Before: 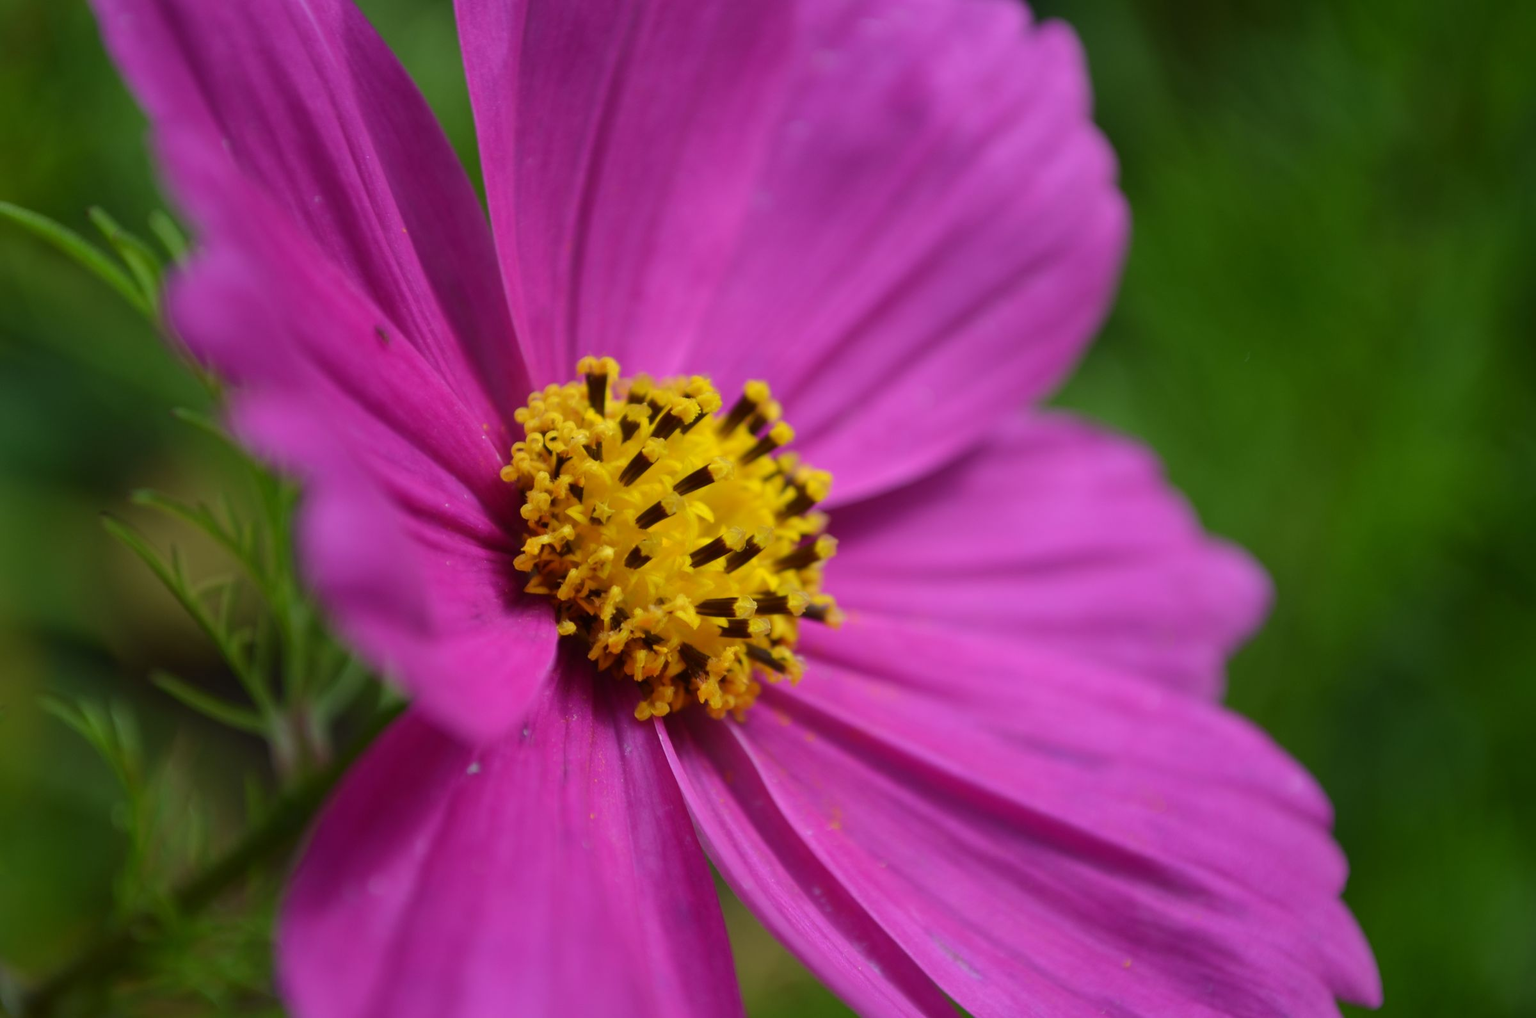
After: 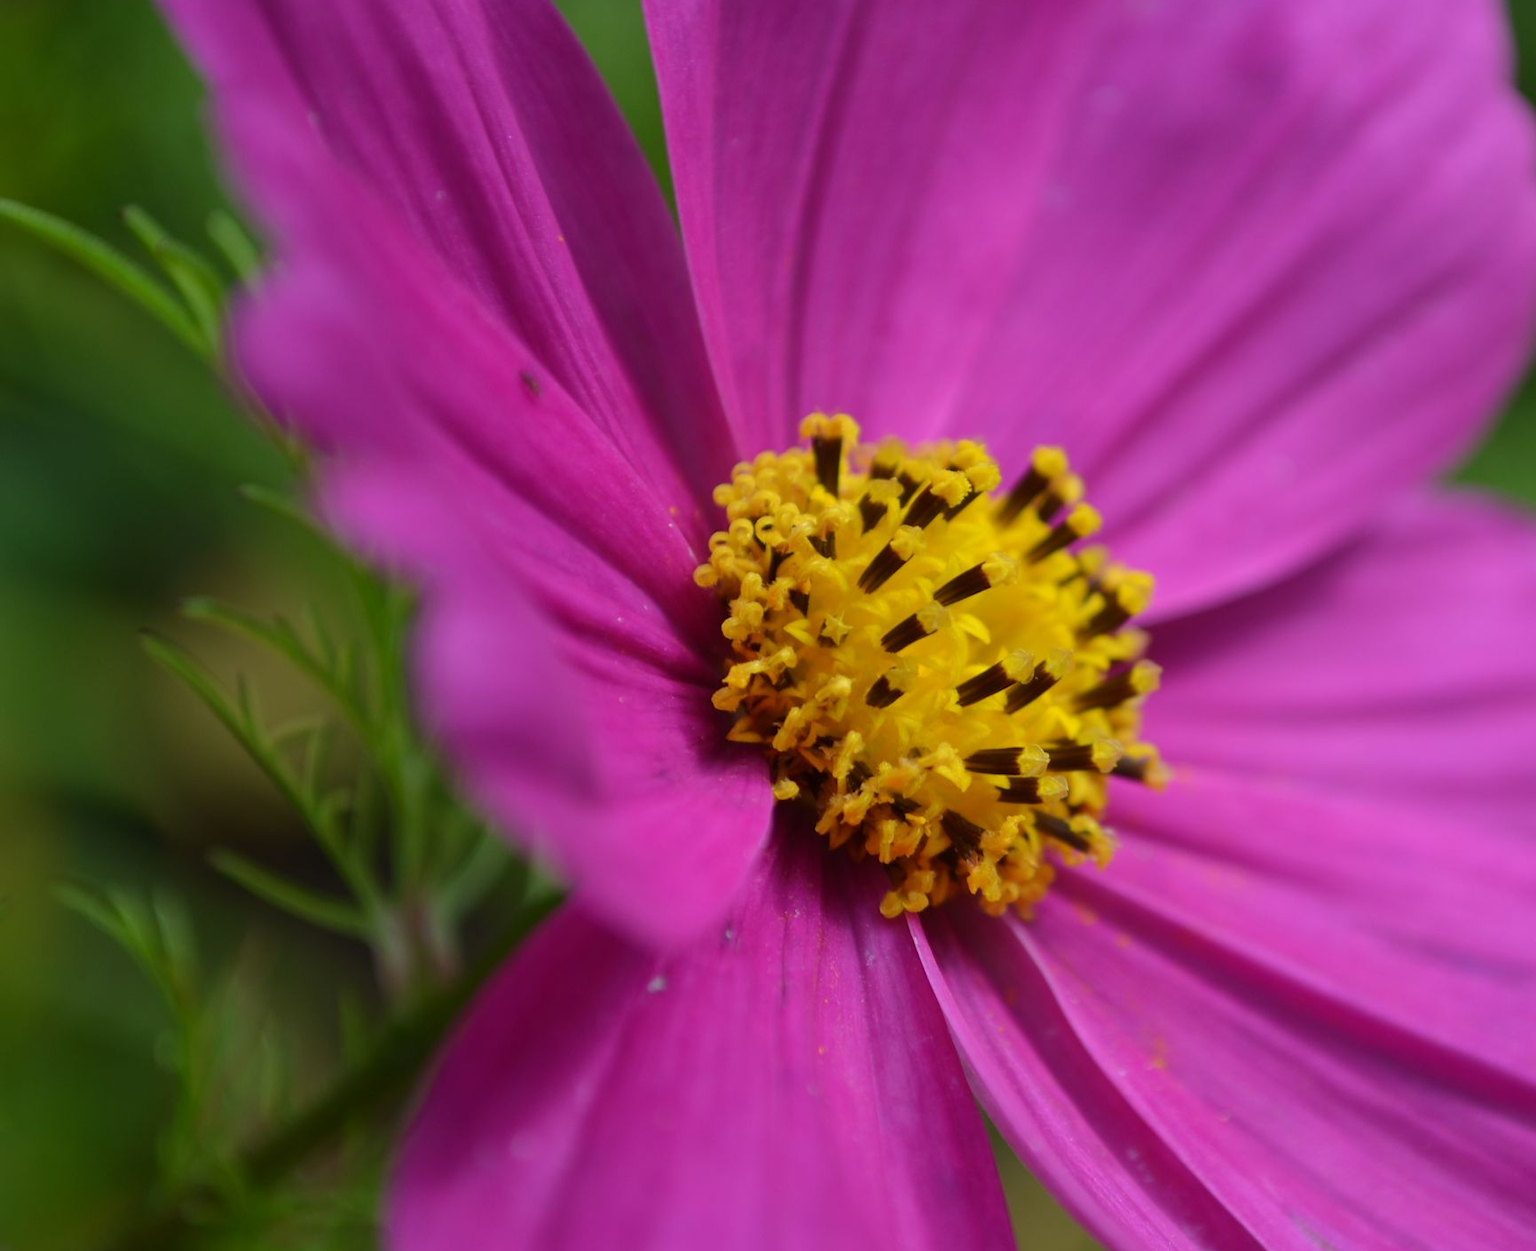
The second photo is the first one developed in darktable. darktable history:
crop: top 5.781%, right 27.87%, bottom 5.535%
